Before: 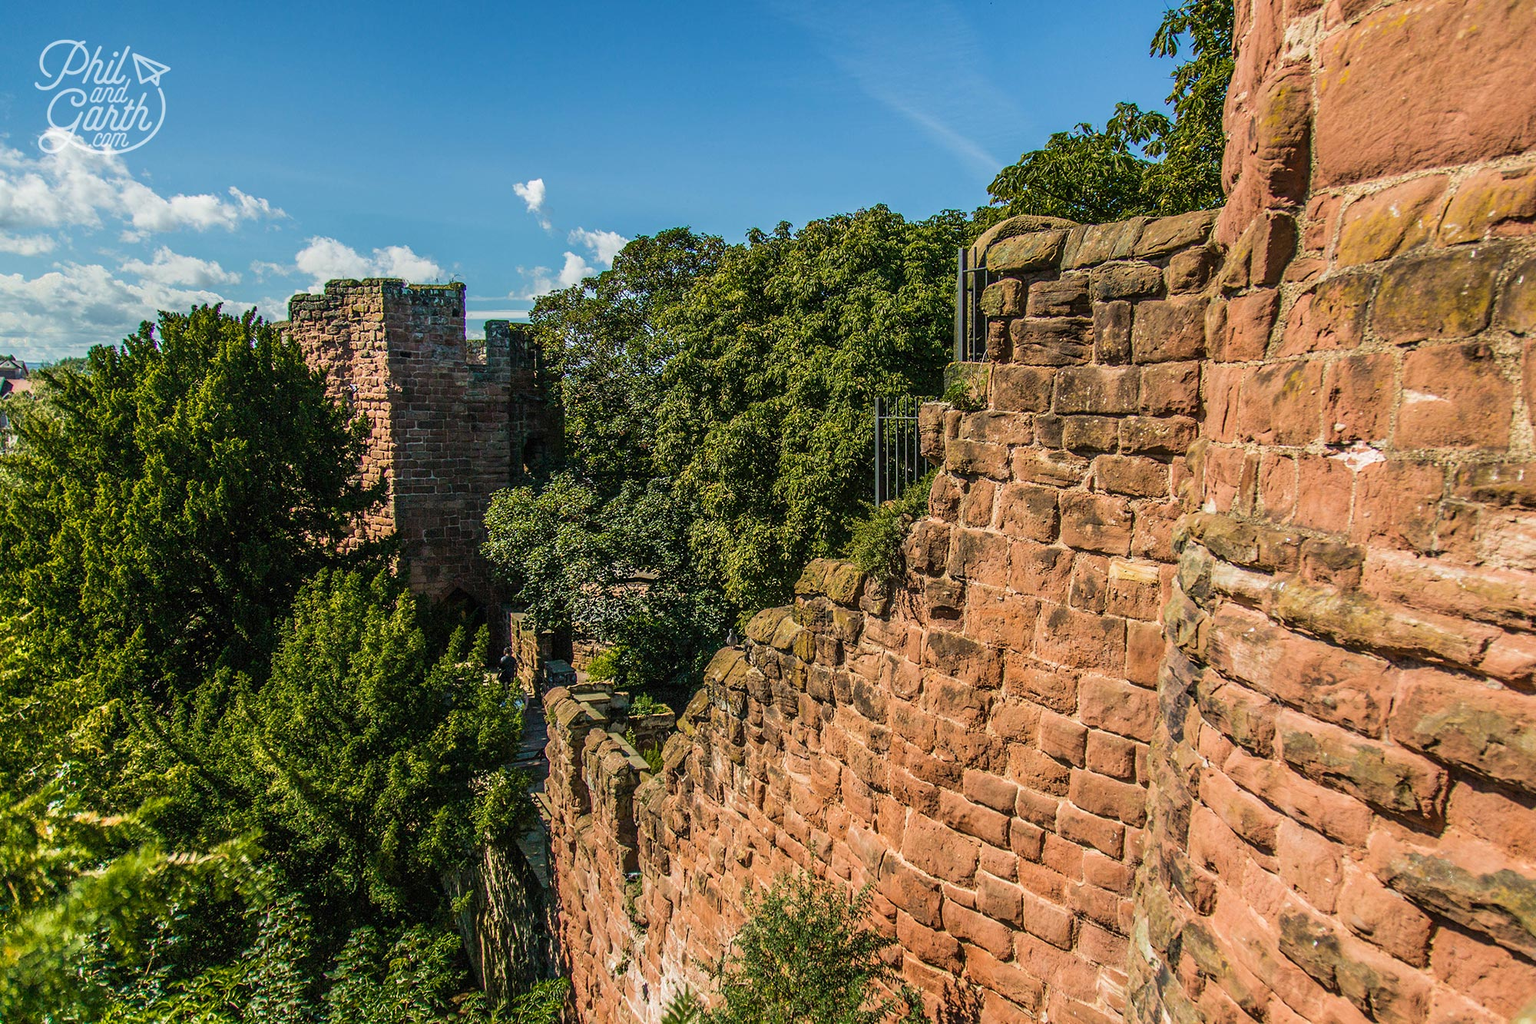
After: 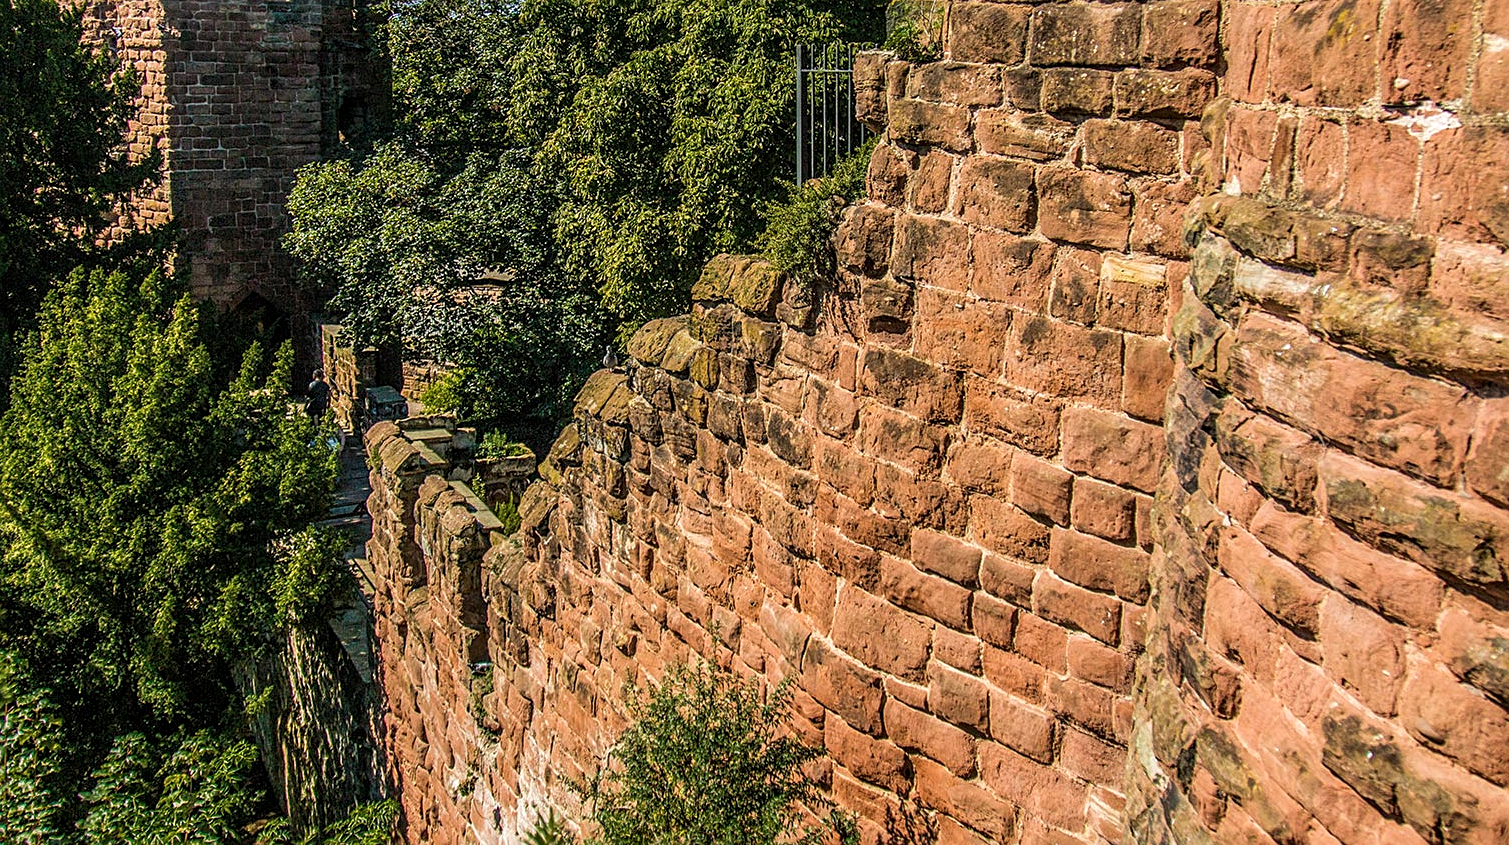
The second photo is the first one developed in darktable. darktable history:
crop and rotate: left 17.176%, top 35.524%, right 7.349%, bottom 1.03%
sharpen: radius 2.127, amount 0.382, threshold 0.094
local contrast: detail 130%
